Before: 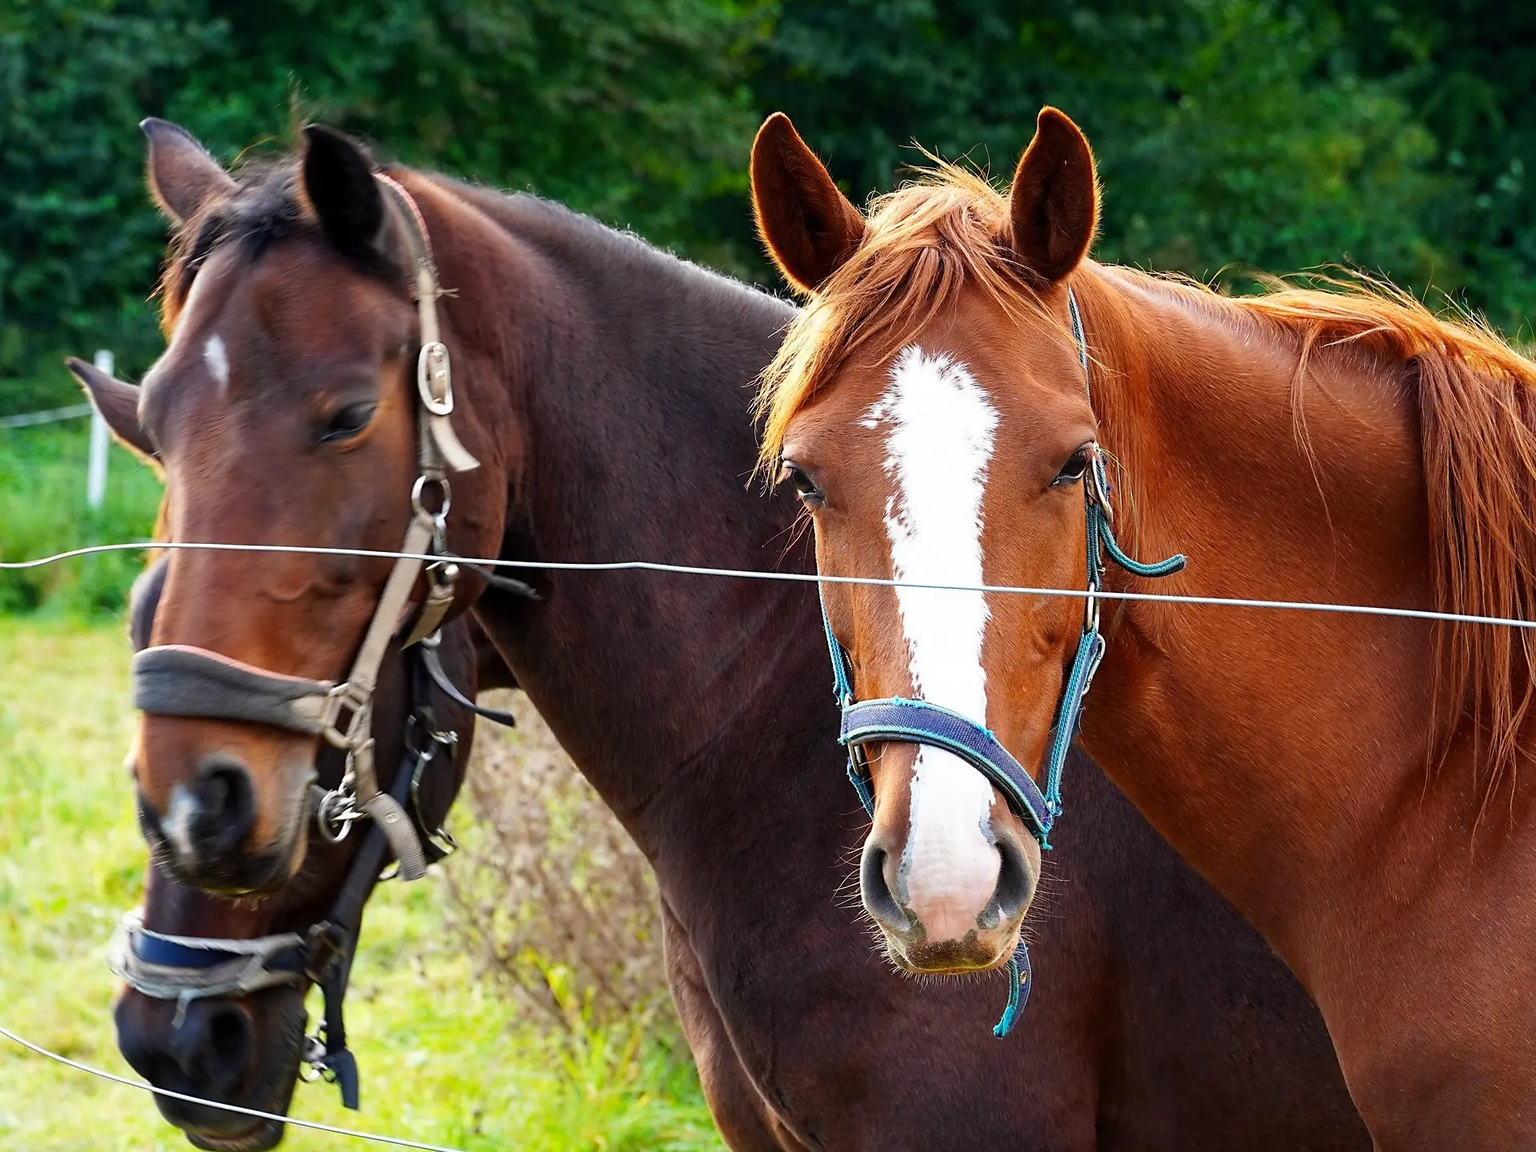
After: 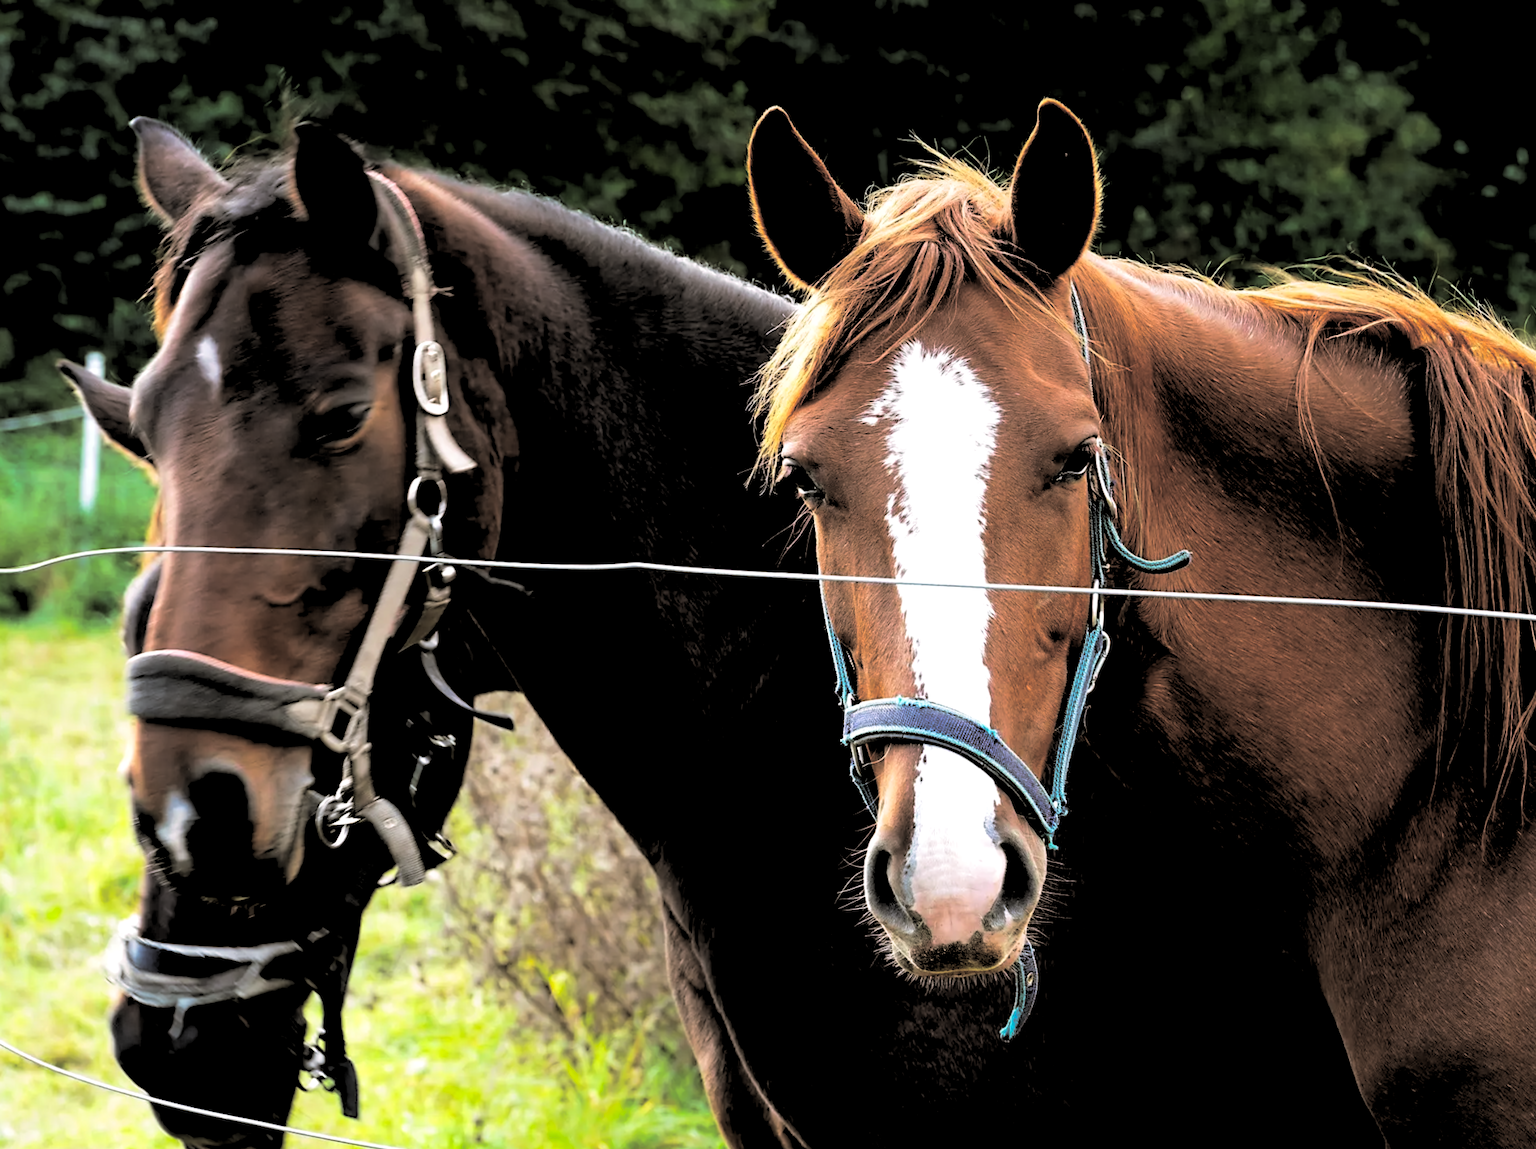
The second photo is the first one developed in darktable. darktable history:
lowpass: radius 0.5, unbound 0
rotate and perspective: rotation -0.45°, automatic cropping original format, crop left 0.008, crop right 0.992, crop top 0.012, crop bottom 0.988
exposure: black level correction 0.007, exposure 0.093 EV, compensate highlight preservation false
rgb levels: levels [[0.034, 0.472, 0.904], [0, 0.5, 1], [0, 0.5, 1]]
split-toning: shadows › hue 46.8°, shadows › saturation 0.17, highlights › hue 316.8°, highlights › saturation 0.27, balance -51.82
